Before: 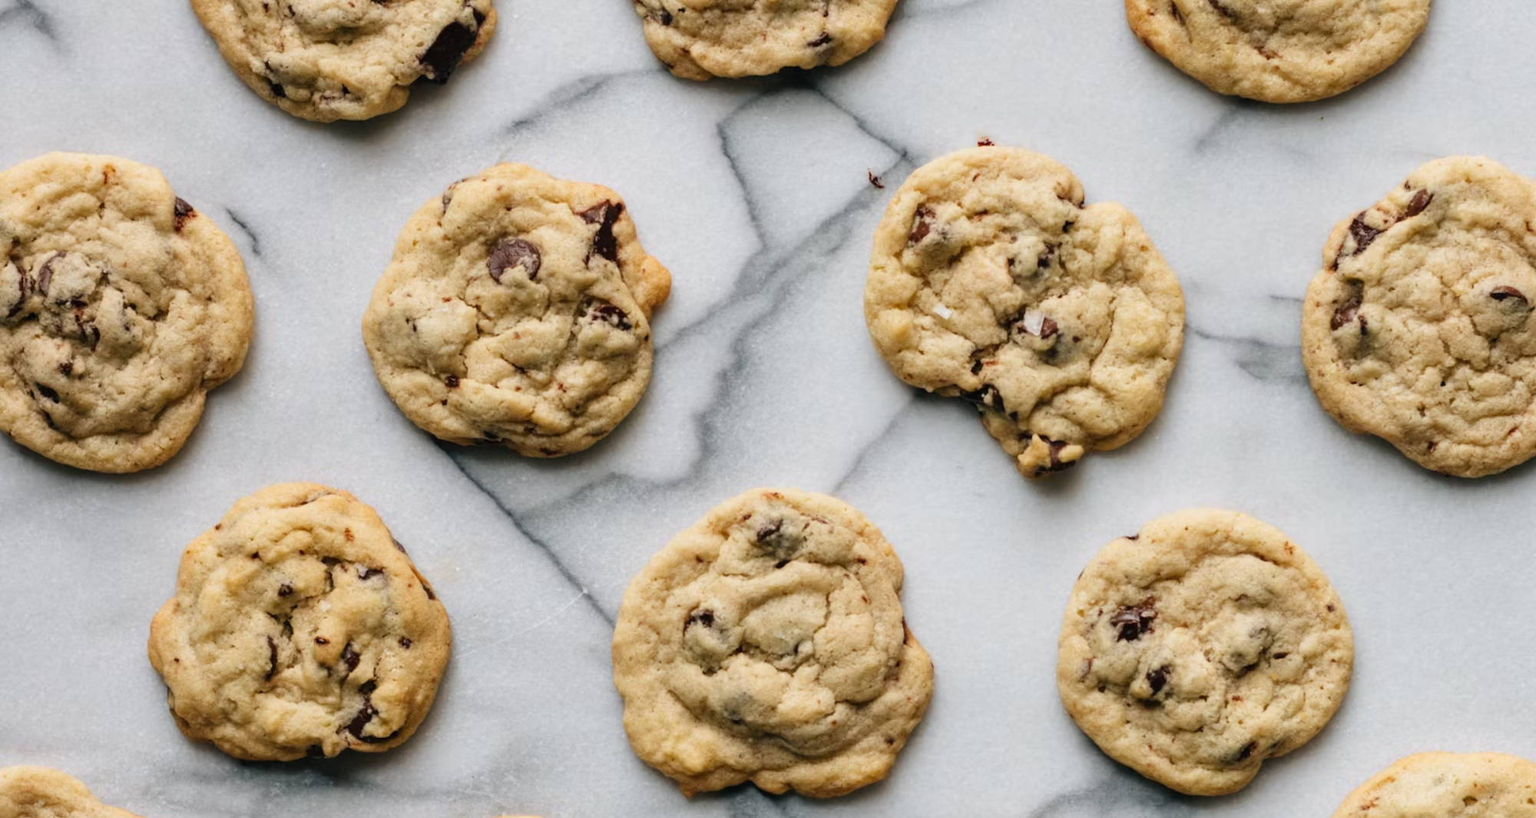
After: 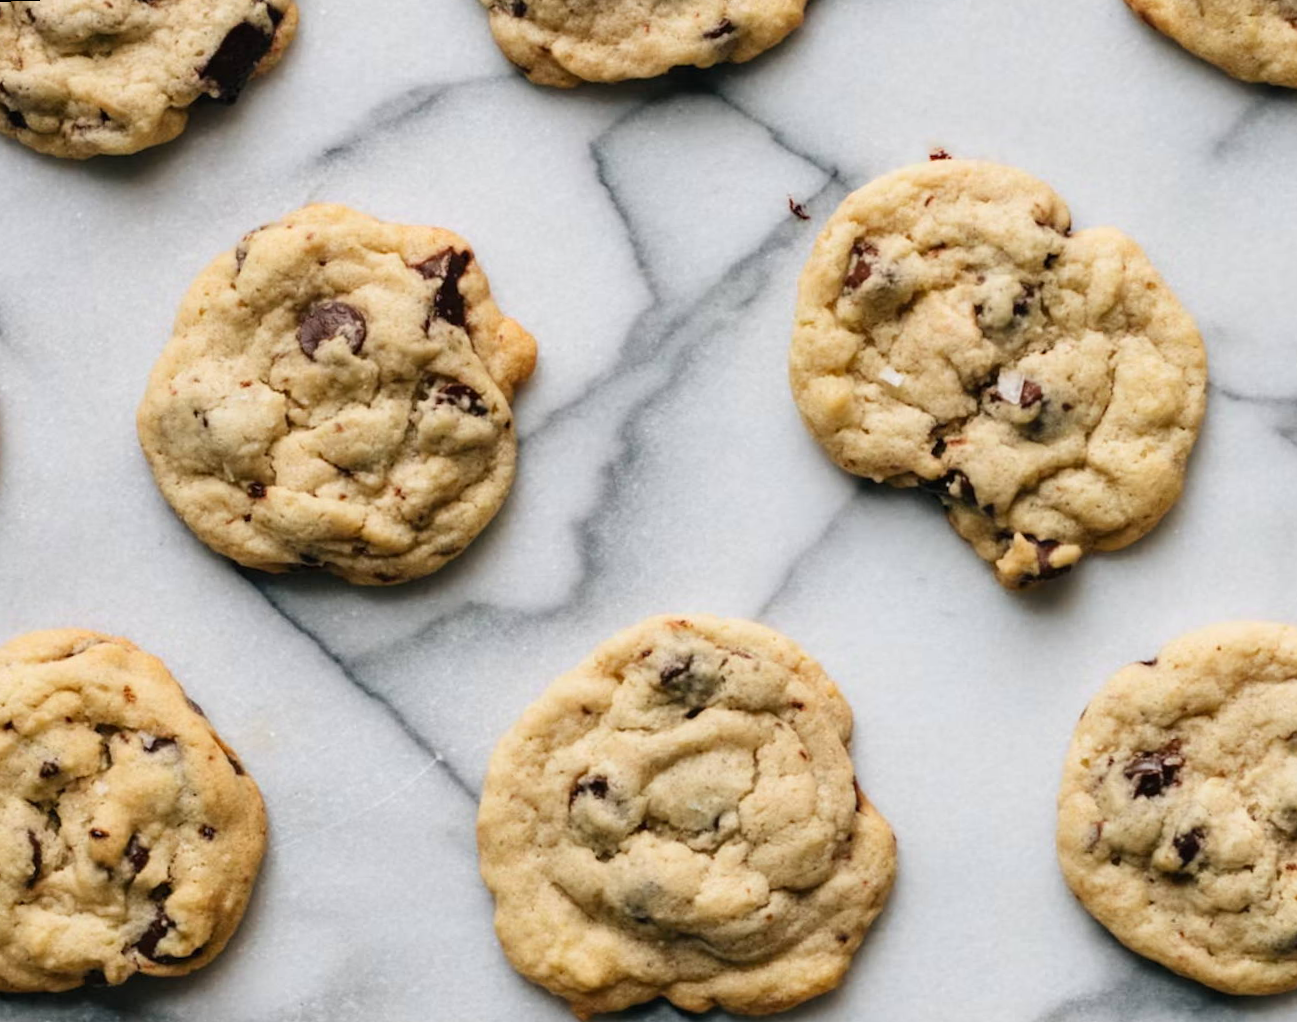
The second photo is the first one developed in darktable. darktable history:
contrast brightness saturation: contrast 0.1, brightness 0.02, saturation 0.02
crop and rotate: left 15.754%, right 17.579%
rotate and perspective: rotation -2°, crop left 0.022, crop right 0.978, crop top 0.049, crop bottom 0.951
